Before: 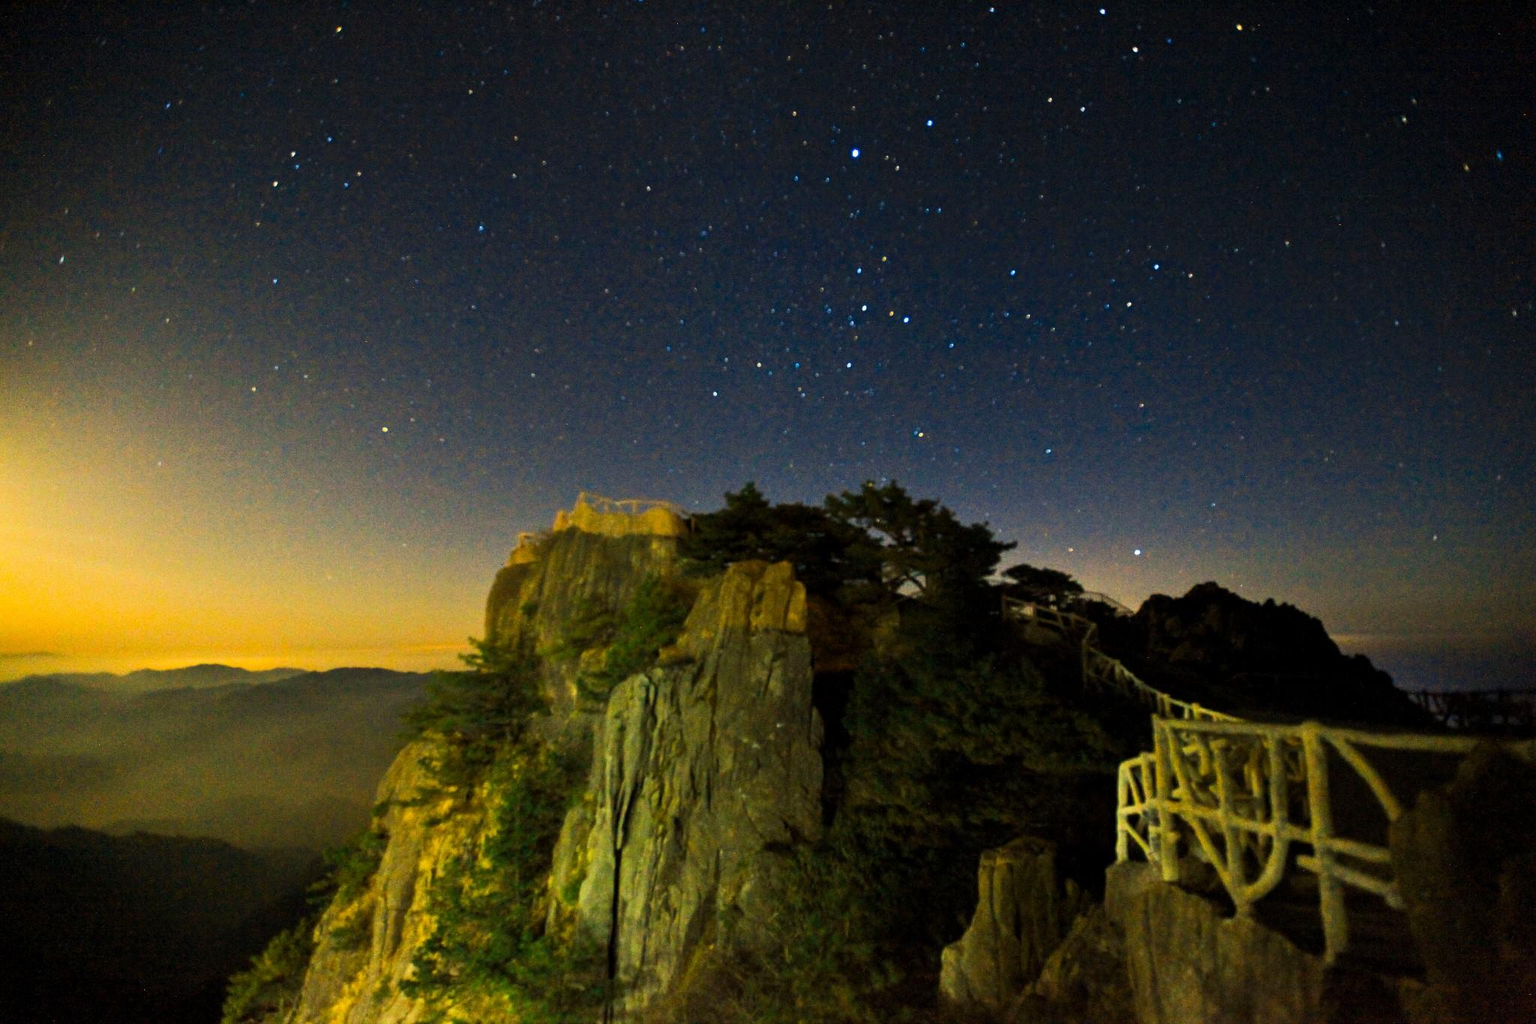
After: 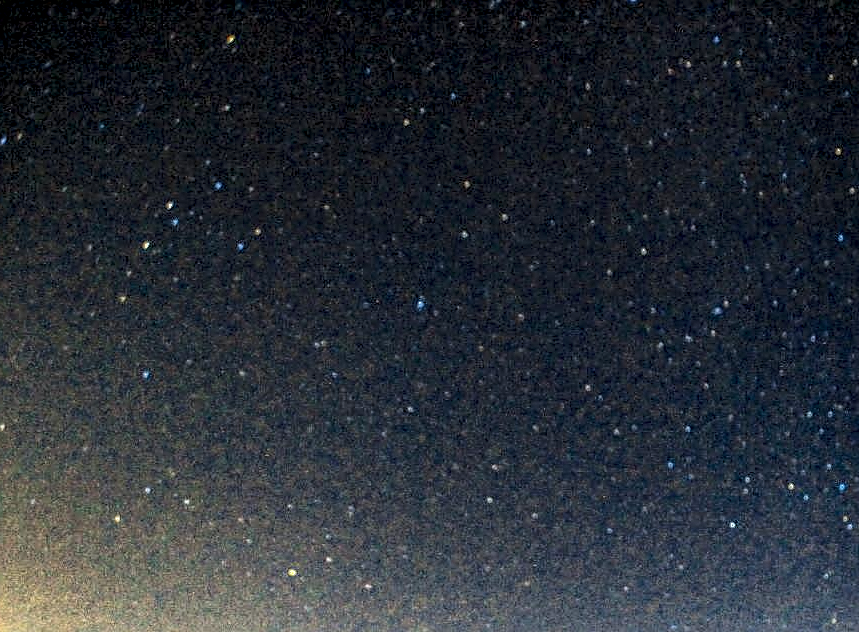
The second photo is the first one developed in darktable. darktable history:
local contrast: highlights 0%, shadows 0%, detail 300%, midtone range 0.3
sharpen: on, module defaults
crop and rotate: left 10.817%, top 0.062%, right 47.194%, bottom 53.626%
white balance: red 0.988, blue 1.017
